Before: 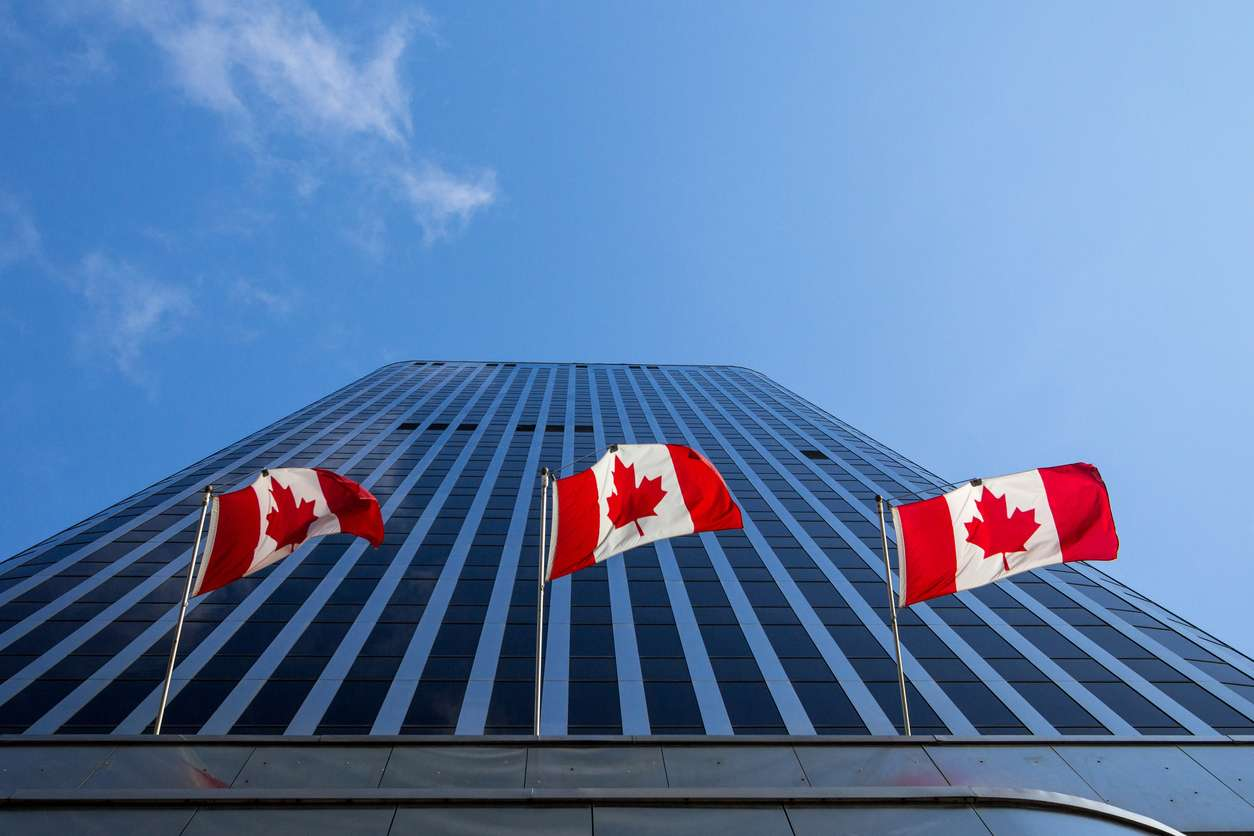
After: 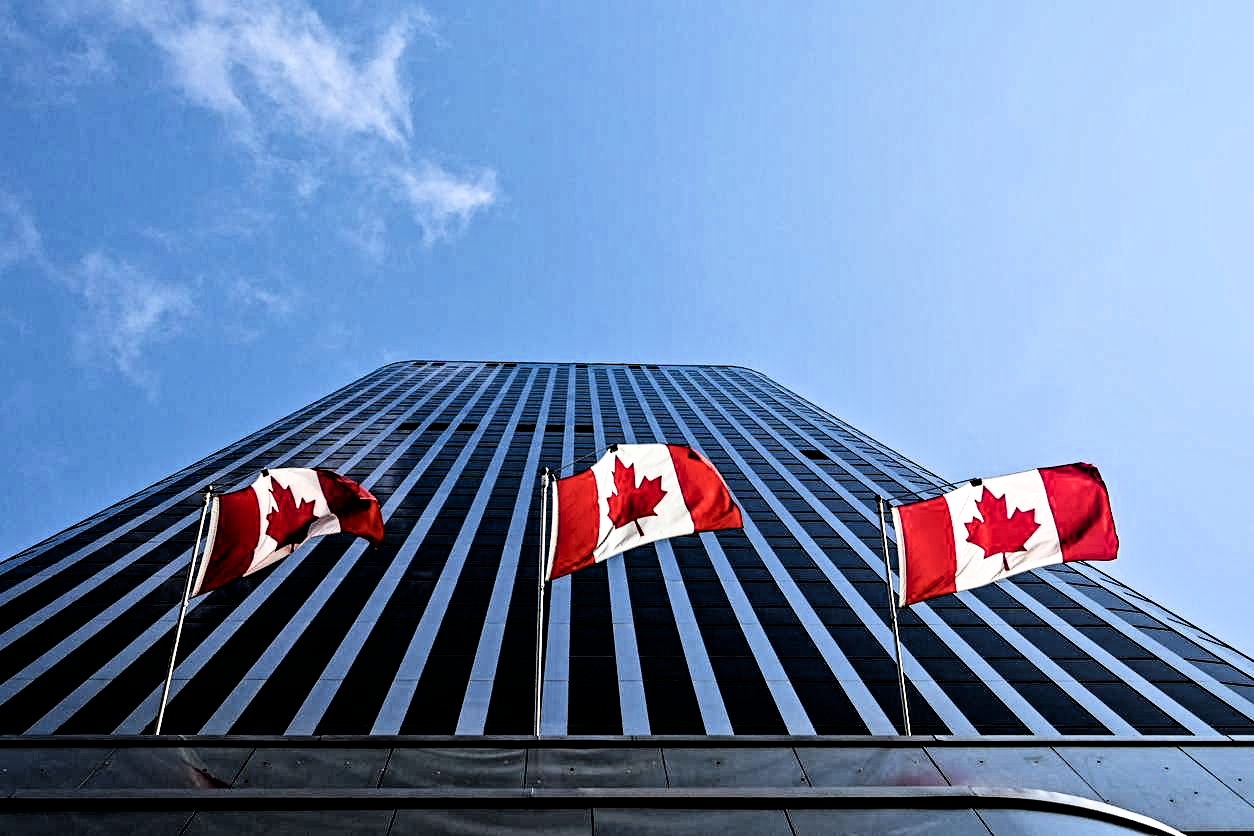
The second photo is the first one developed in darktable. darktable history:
filmic rgb: black relative exposure -3.75 EV, white relative exposure 2.4 EV, dynamic range scaling -50%, hardness 3.42, latitude 30%, contrast 1.8
white balance: emerald 1
contrast equalizer: octaves 7, y [[0.5, 0.542, 0.583, 0.625, 0.667, 0.708], [0.5 ×6], [0.5 ×6], [0 ×6], [0 ×6]]
